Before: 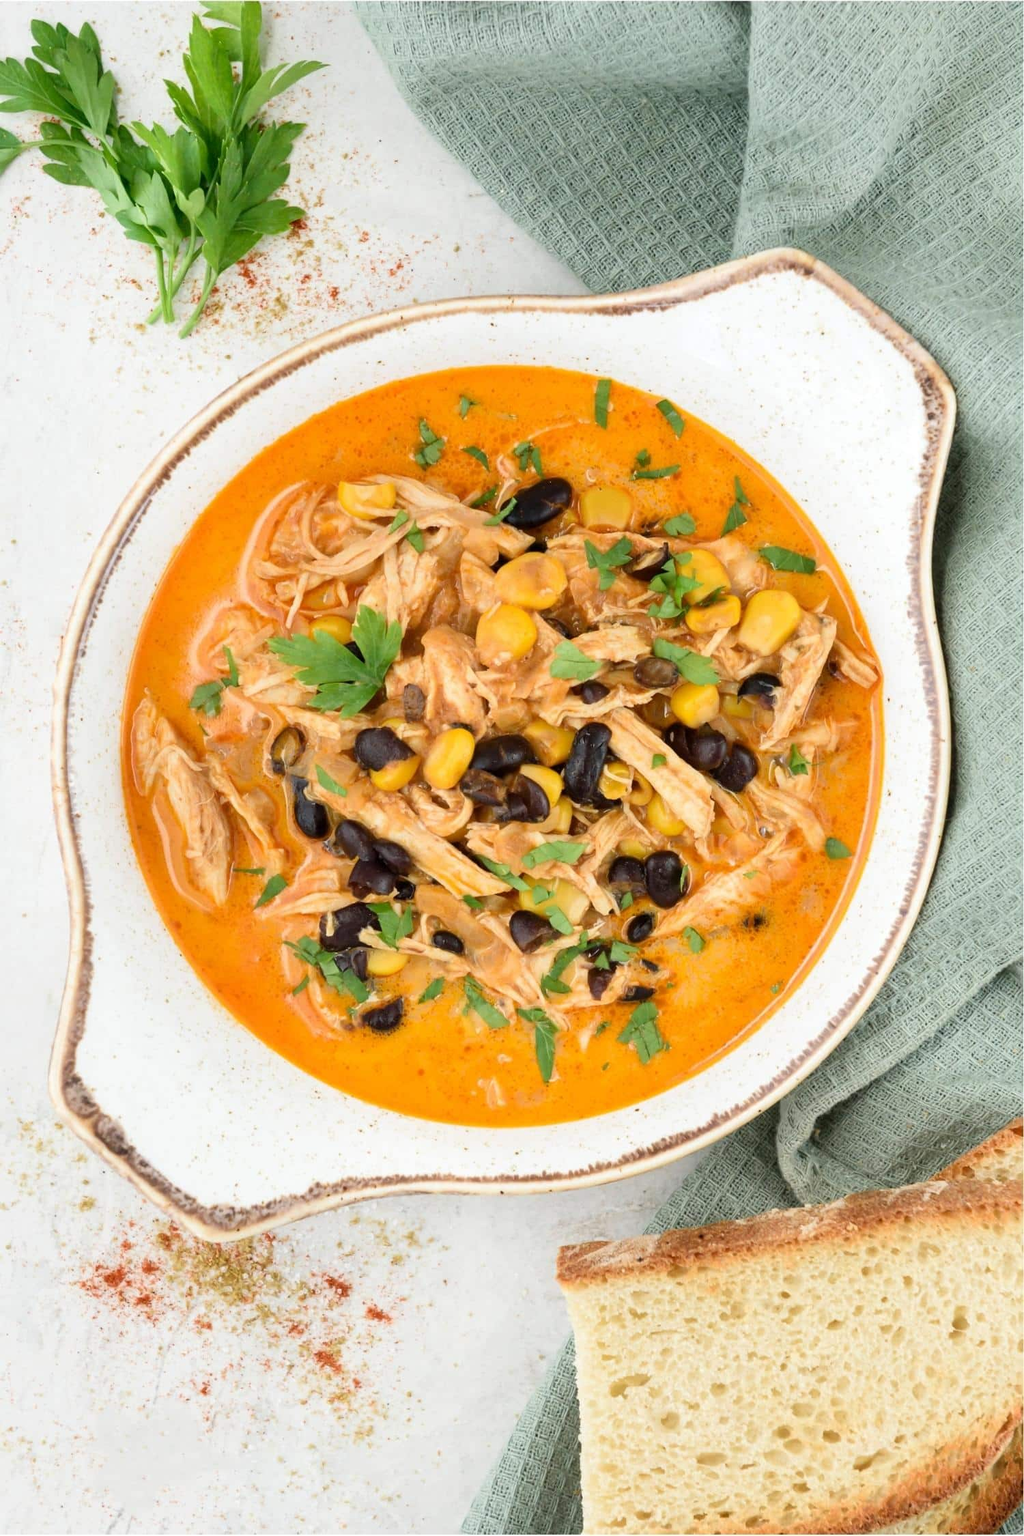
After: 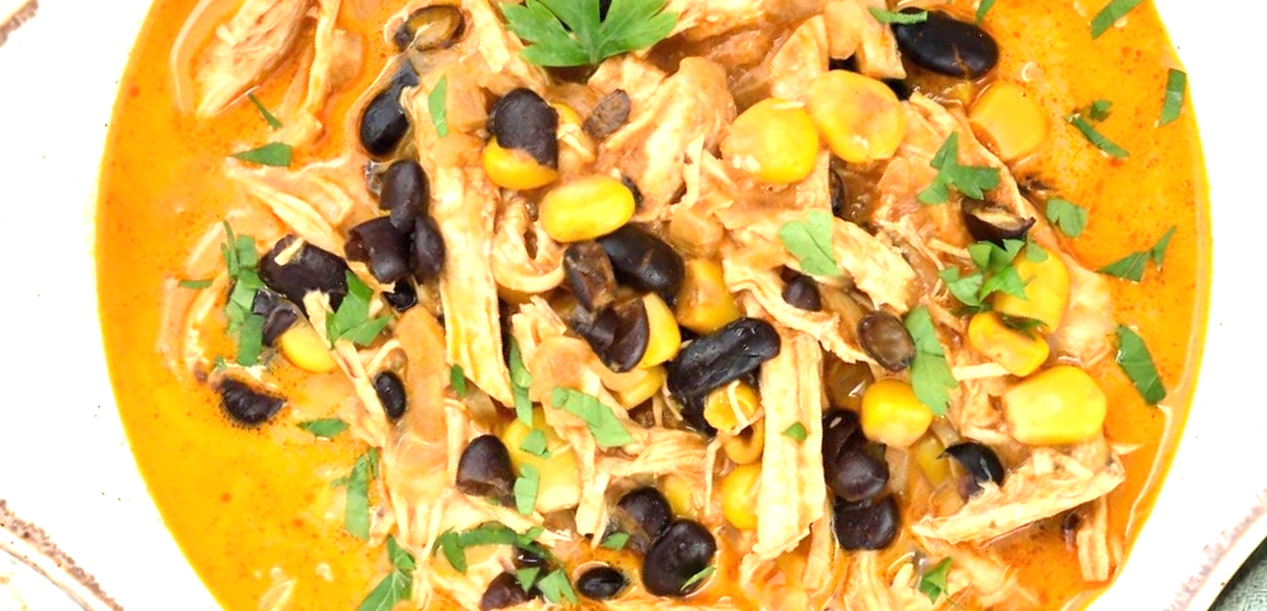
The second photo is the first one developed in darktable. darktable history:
exposure: black level correction 0, exposure 0.694 EV, compensate highlight preservation false
crop and rotate: angle -46.14°, top 16.59%, right 0.867%, bottom 11.666%
